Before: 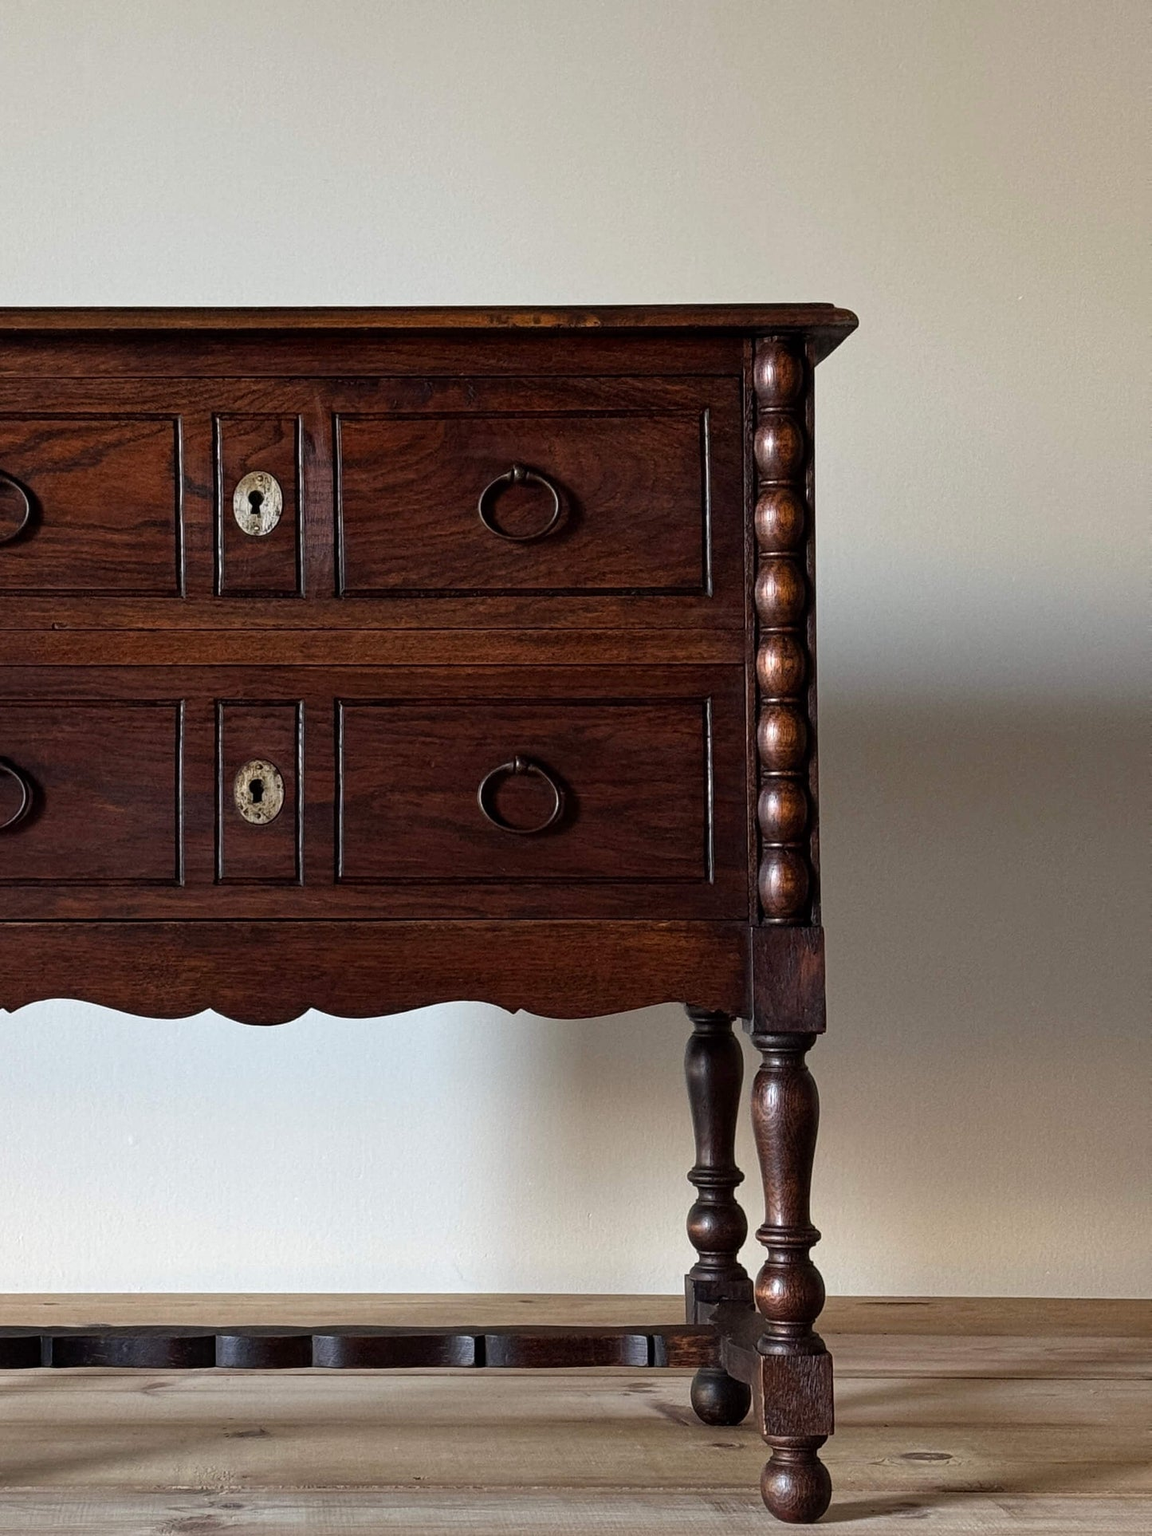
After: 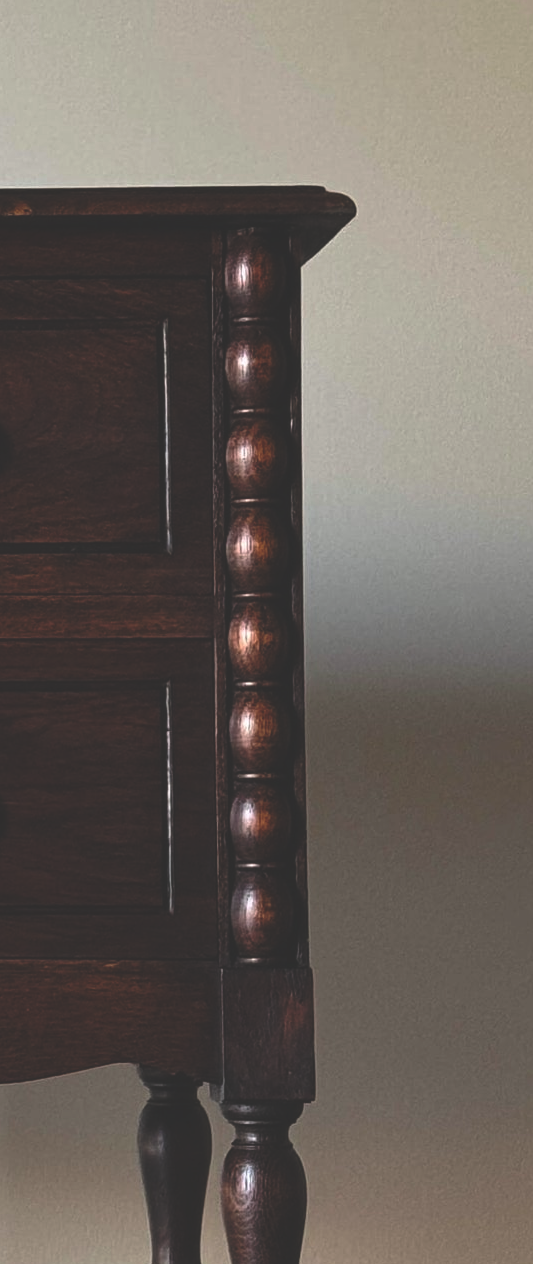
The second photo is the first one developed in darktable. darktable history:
crop and rotate: left 49.936%, top 10.094%, right 13.136%, bottom 24.256%
rgb curve: curves: ch0 [(0, 0.186) (0.314, 0.284) (0.775, 0.708) (1, 1)], compensate middle gray true, preserve colors none
